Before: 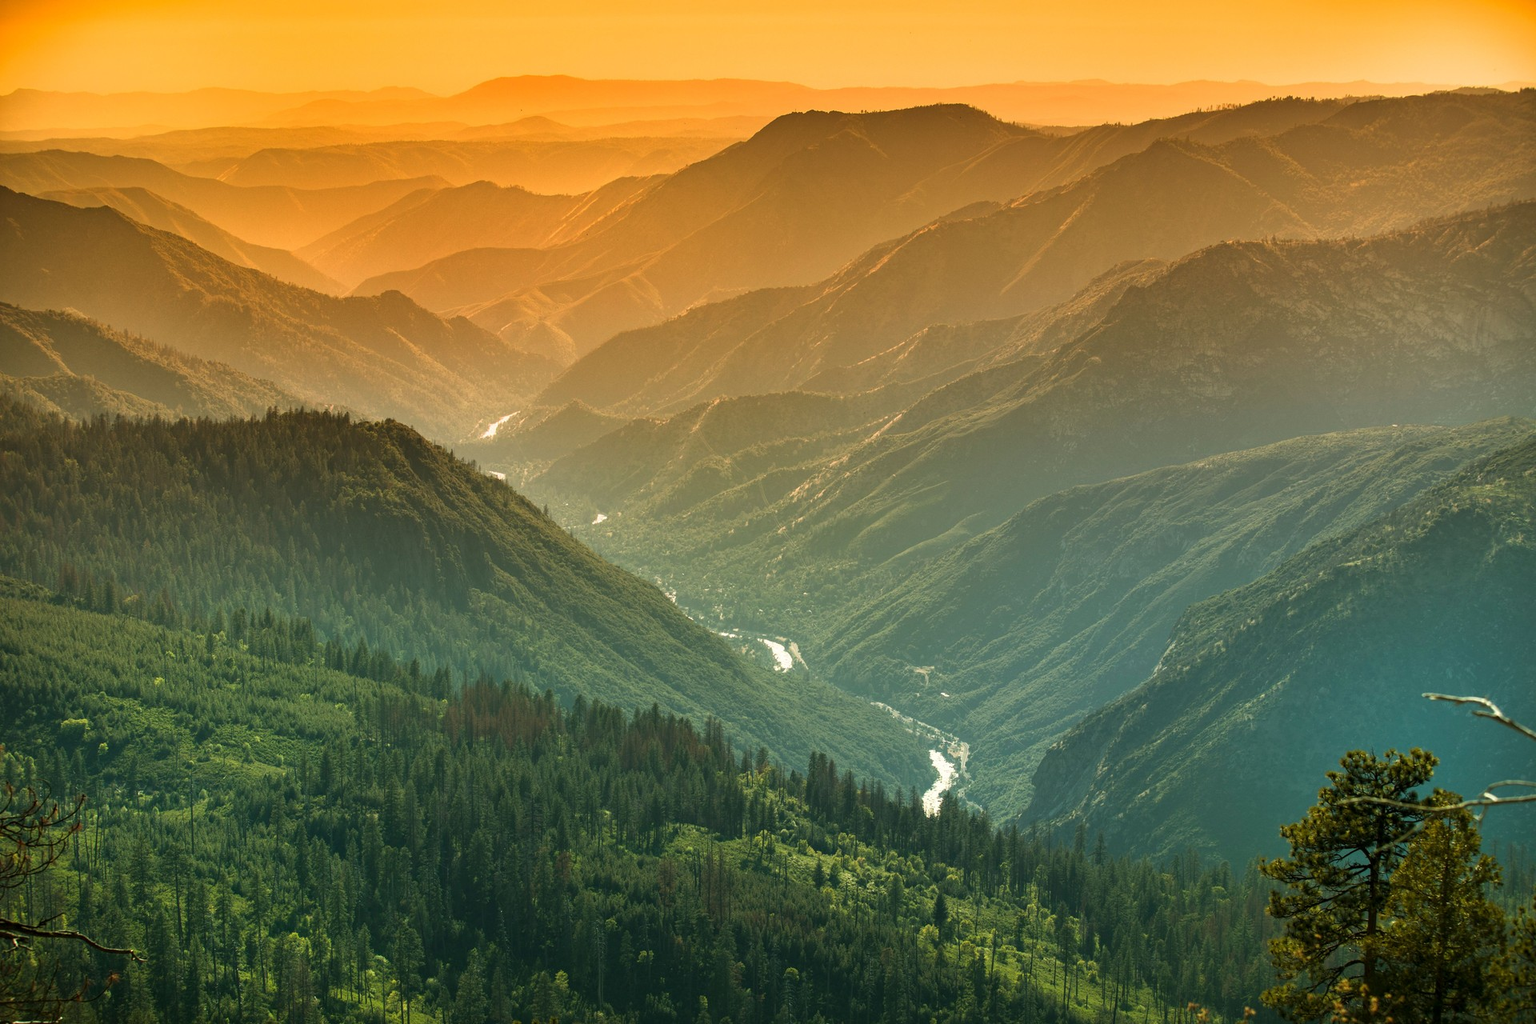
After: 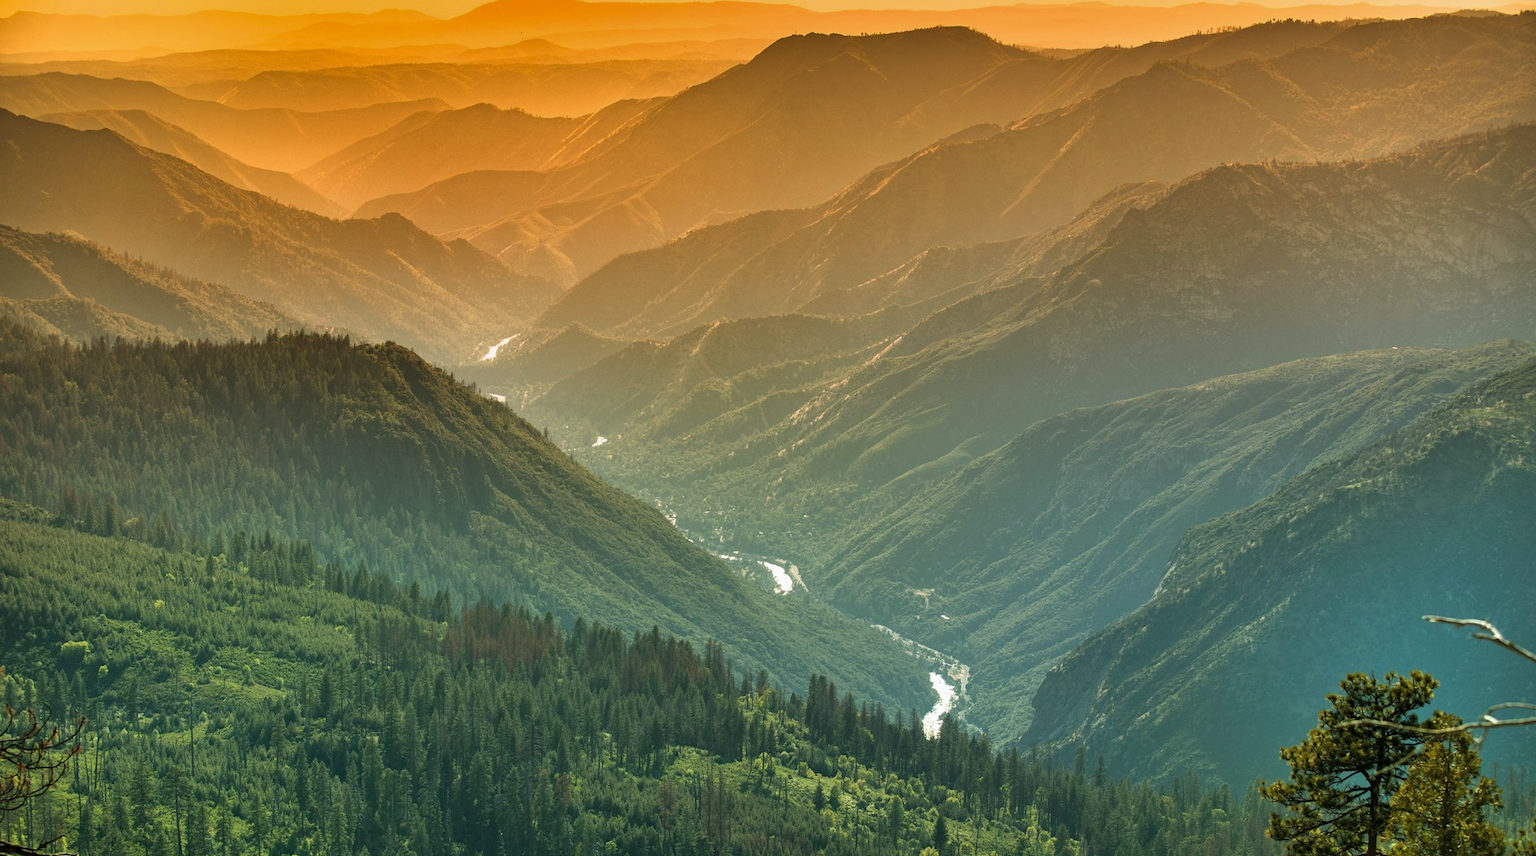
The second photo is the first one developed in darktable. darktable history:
shadows and highlights: shadows color adjustment 97.66%, soften with gaussian
bloom: size 40%
crop: top 7.625%, bottom 8.027%
white balance: red 0.984, blue 1.059
